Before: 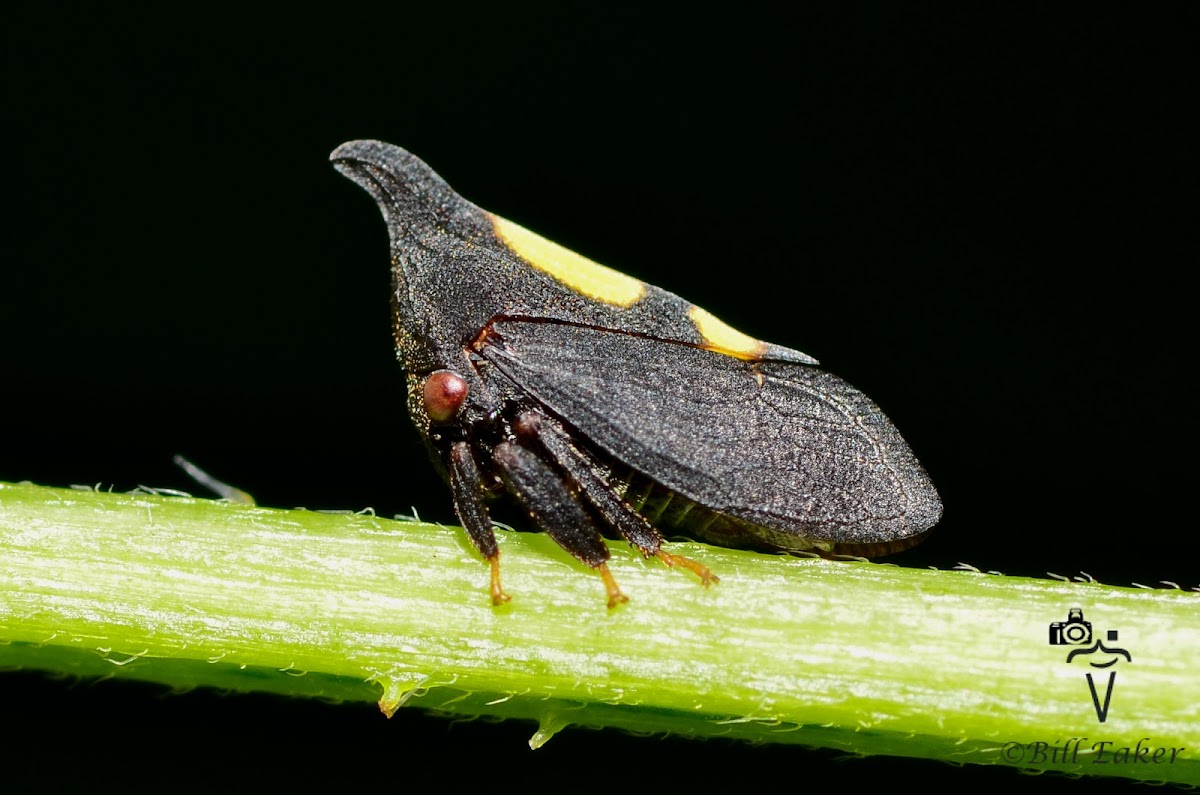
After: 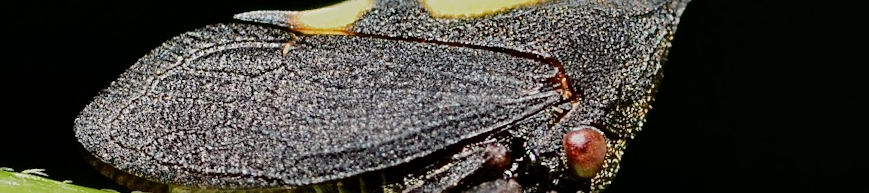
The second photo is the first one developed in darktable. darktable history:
sharpen: radius 2.817, amount 0.715
crop and rotate: angle 16.12°, top 30.835%, bottom 35.653%
tone equalizer: on, module defaults
filmic rgb: black relative exposure -13 EV, threshold 3 EV, target white luminance 85%, hardness 6.3, latitude 42.11%, contrast 0.858, shadows ↔ highlights balance 8.63%, color science v4 (2020), enable highlight reconstruction true
